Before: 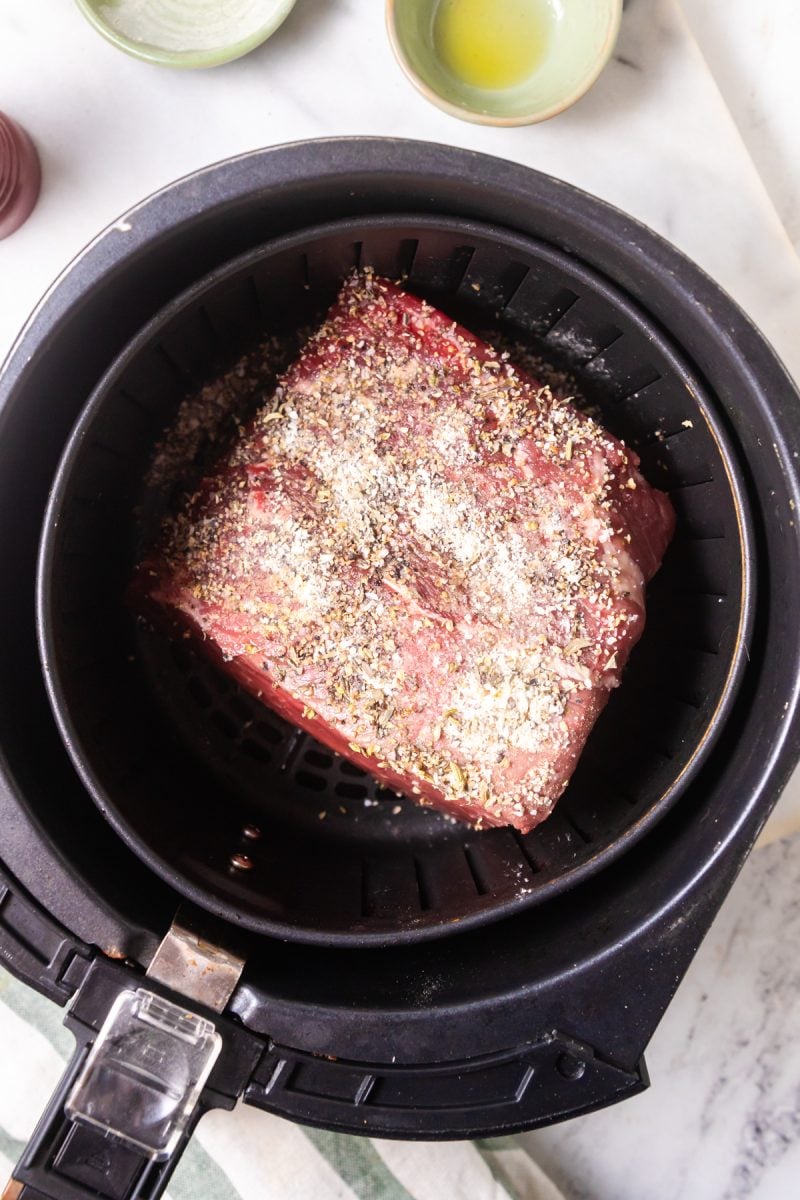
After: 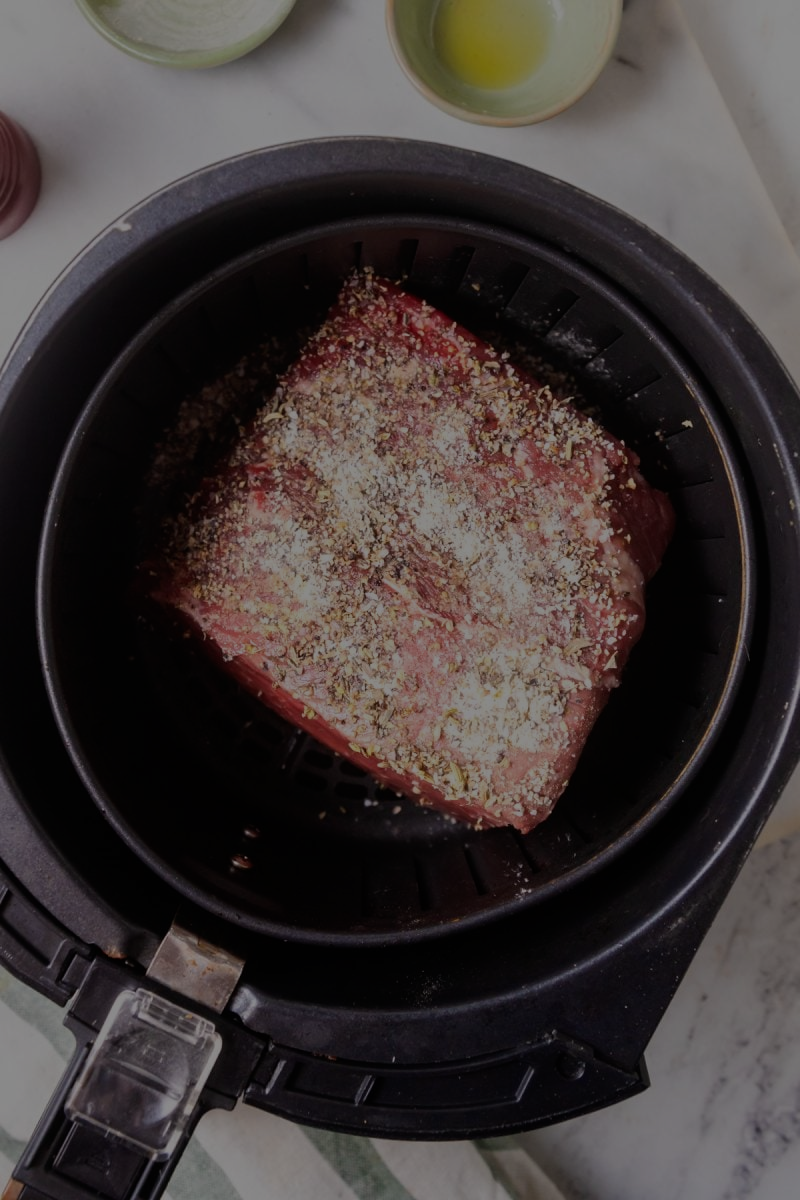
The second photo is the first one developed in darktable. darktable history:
exposure: exposure -1.959 EV, compensate exposure bias true, compensate highlight preservation false
tone equalizer: on, module defaults
